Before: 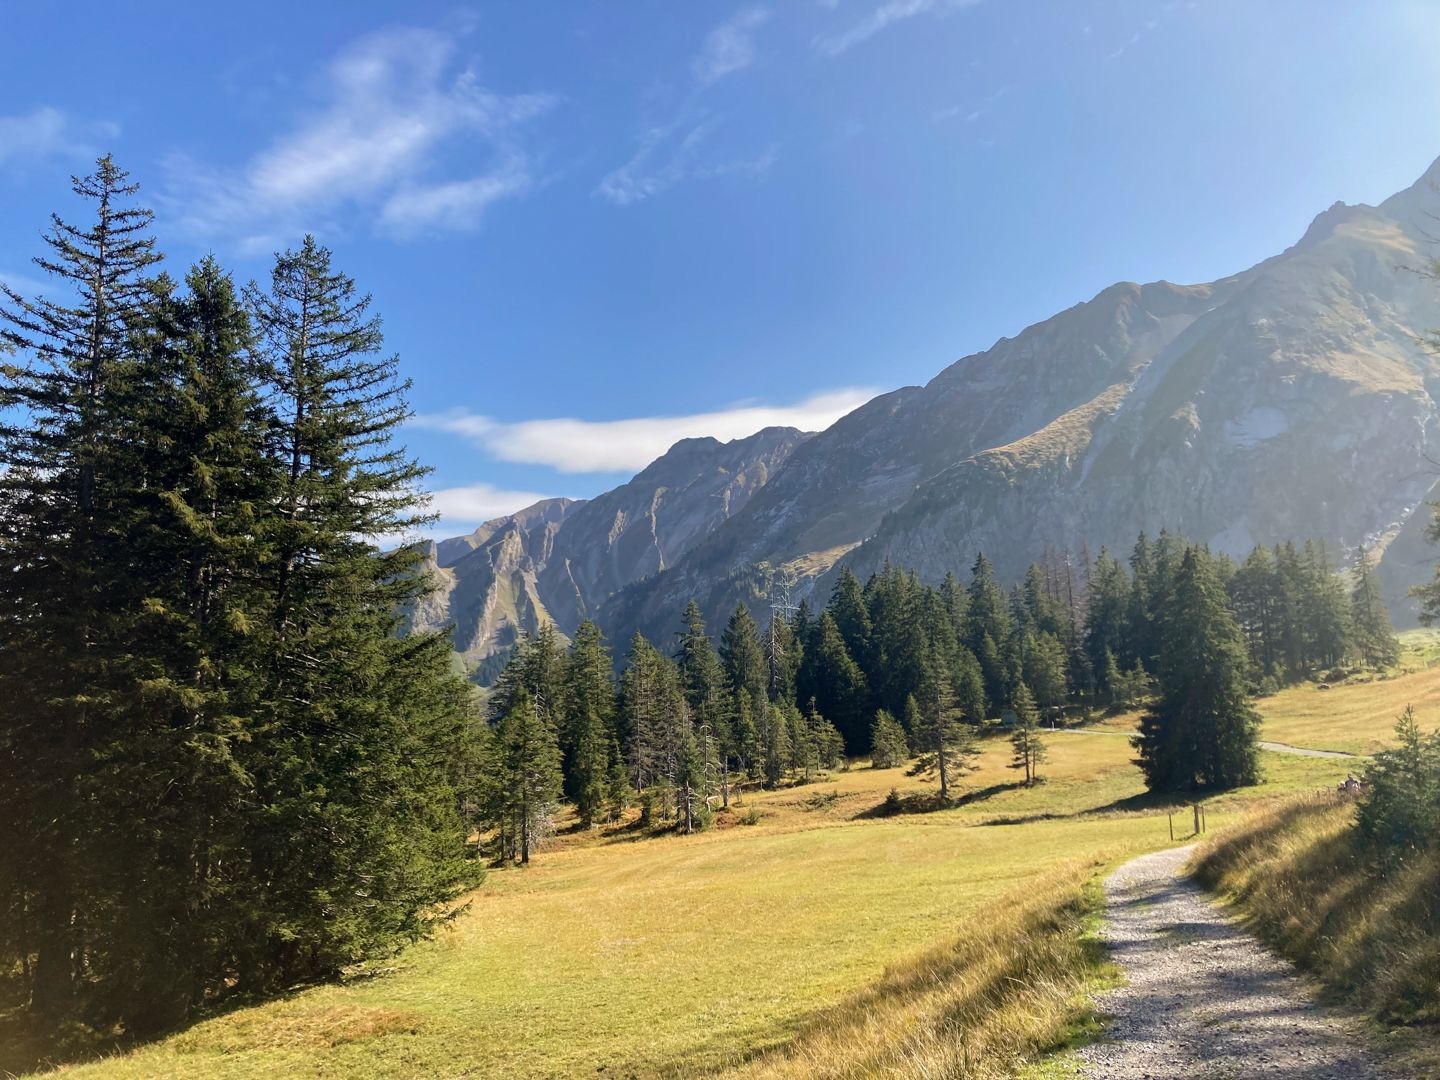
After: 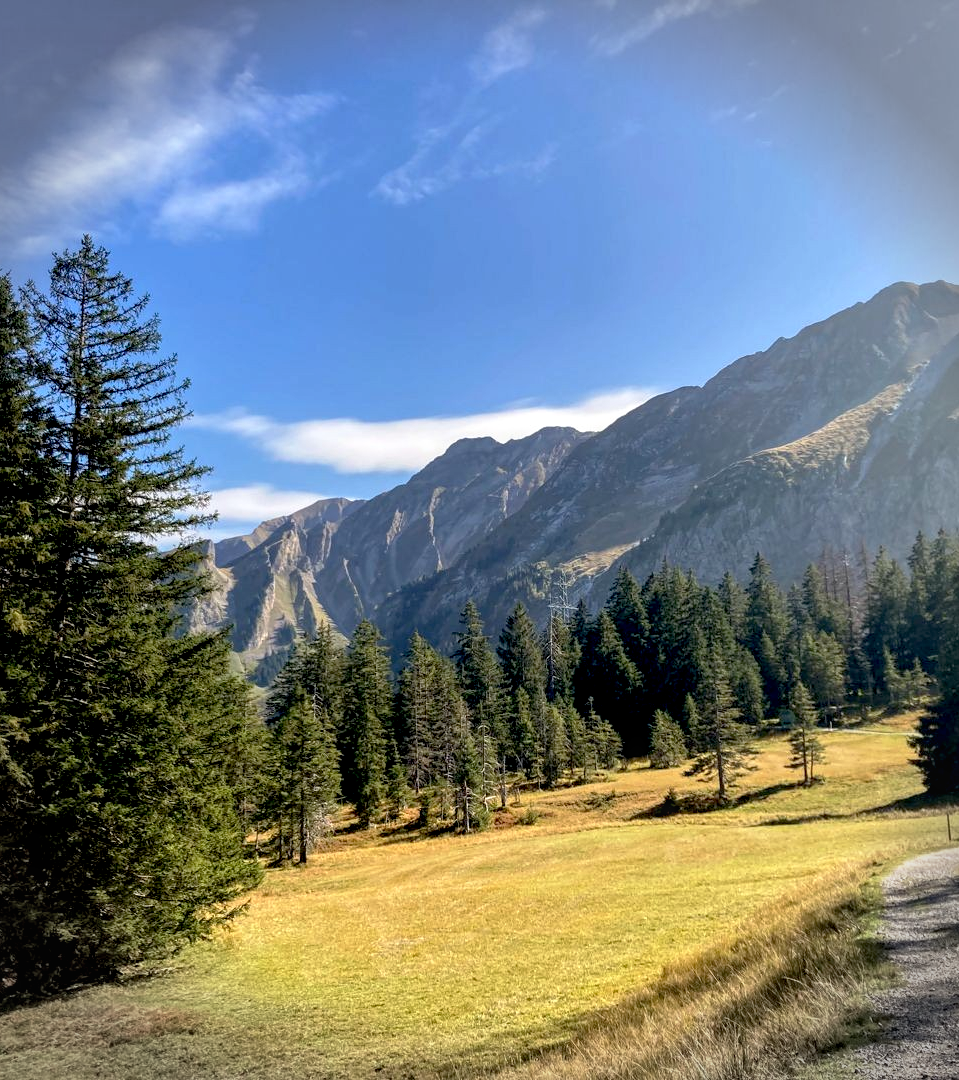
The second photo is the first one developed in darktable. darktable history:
tone equalizer: -7 EV 0.13 EV, smoothing diameter 25%, edges refinement/feathering 10, preserve details guided filter
crop: left 15.419%, right 17.914%
vignetting: fall-off start 88.03%, fall-off radius 24.9%
local contrast: on, module defaults
base curve: curves: ch0 [(0.017, 0) (0.425, 0.441) (0.844, 0.933) (1, 1)], preserve colors none
